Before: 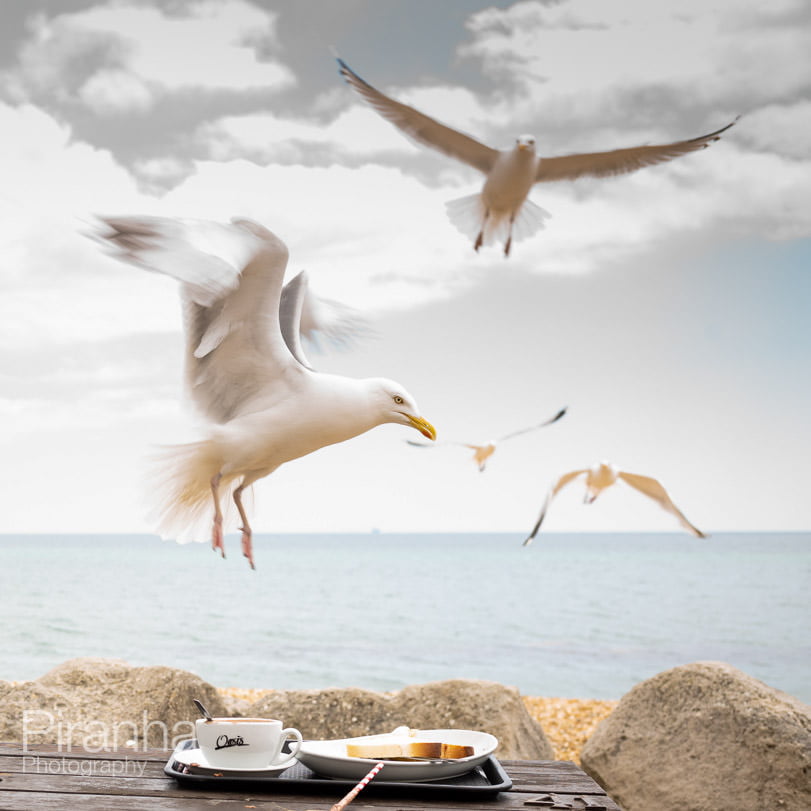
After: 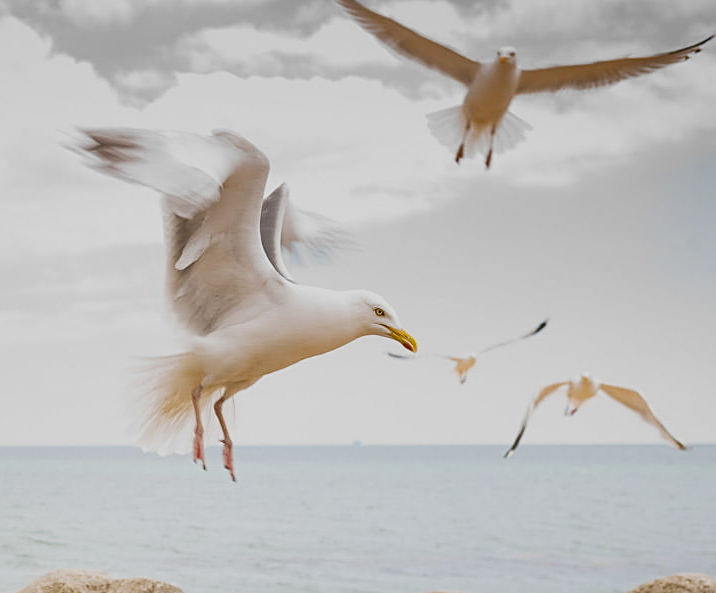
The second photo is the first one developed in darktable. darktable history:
crop and rotate: left 2.455%, top 11.066%, right 9.252%, bottom 15.767%
shadows and highlights: shadows 31.81, highlights -32.4, soften with gaussian
filmic rgb: black relative exposure -8 EV, white relative exposure 3.84 EV, hardness 4.3
color balance rgb: perceptual saturation grading › global saturation 20%, perceptual saturation grading › highlights -25.817%, perceptual saturation grading › shadows 50.097%
sharpen: on, module defaults
